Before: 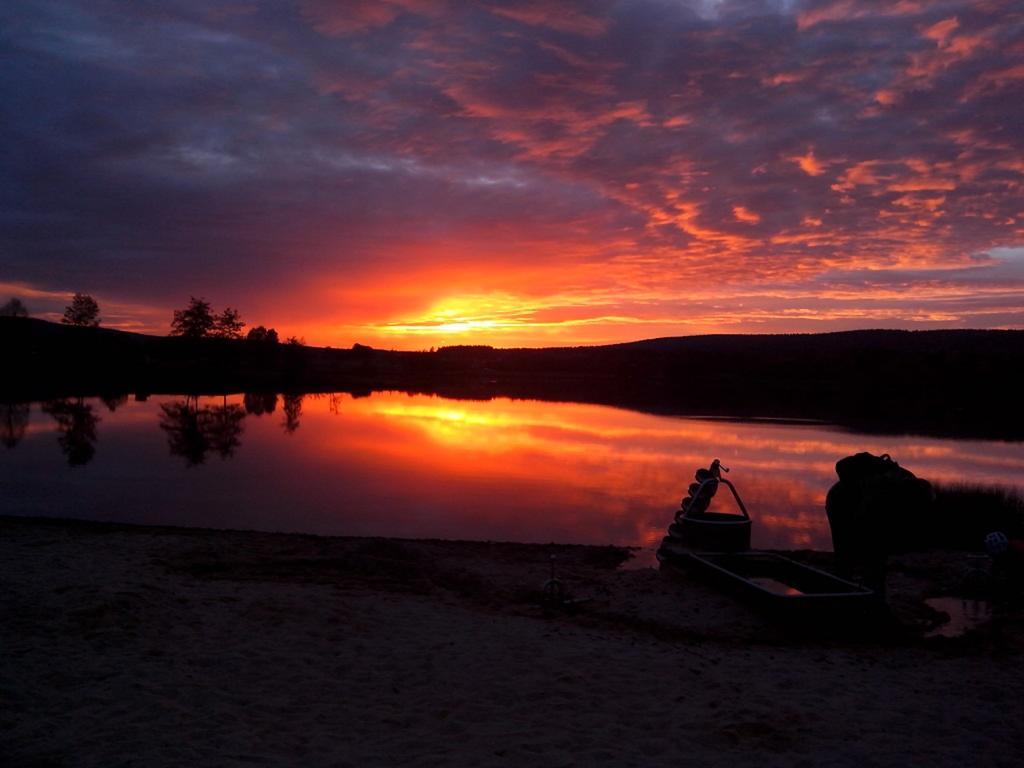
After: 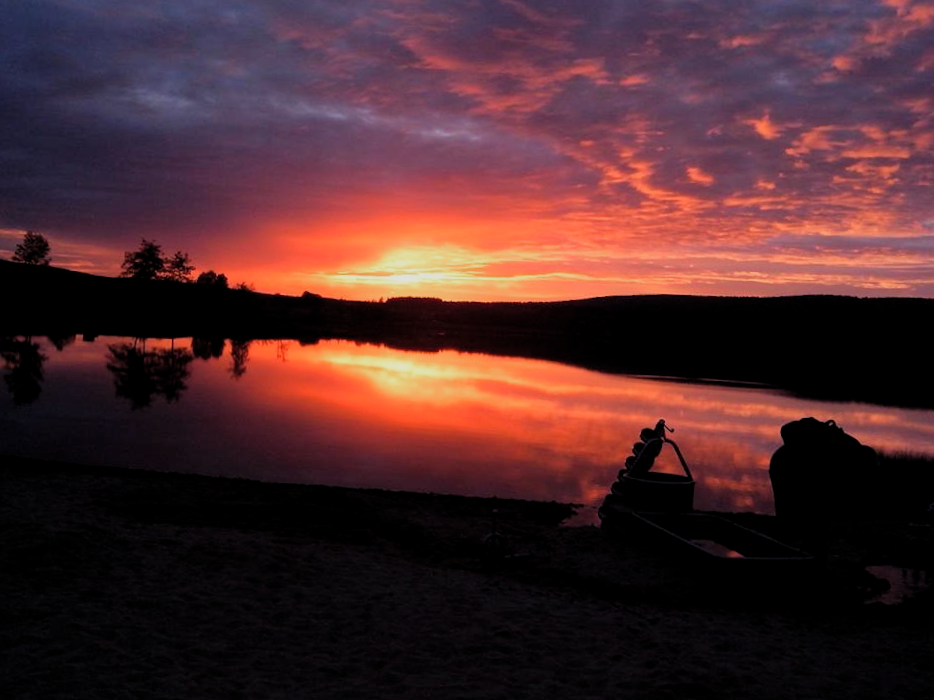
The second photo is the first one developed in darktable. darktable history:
filmic rgb: middle gray luminance 18.42%, black relative exposure -11.25 EV, white relative exposure 3.75 EV, threshold 6 EV, target black luminance 0%, hardness 5.87, latitude 57.4%, contrast 0.963, shadows ↔ highlights balance 49.98%, add noise in highlights 0, preserve chrominance luminance Y, color science v3 (2019), use custom middle-gray values true, iterations of high-quality reconstruction 0, contrast in highlights soft, enable highlight reconstruction true
tone equalizer: on, module defaults
crop and rotate: angle -1.96°, left 3.097%, top 4.154%, right 1.586%, bottom 0.529%
contrast brightness saturation: contrast 0.05, brightness 0.06, saturation 0.01
levels: levels [0, 0.492, 0.984]
velvia: strength 15%
